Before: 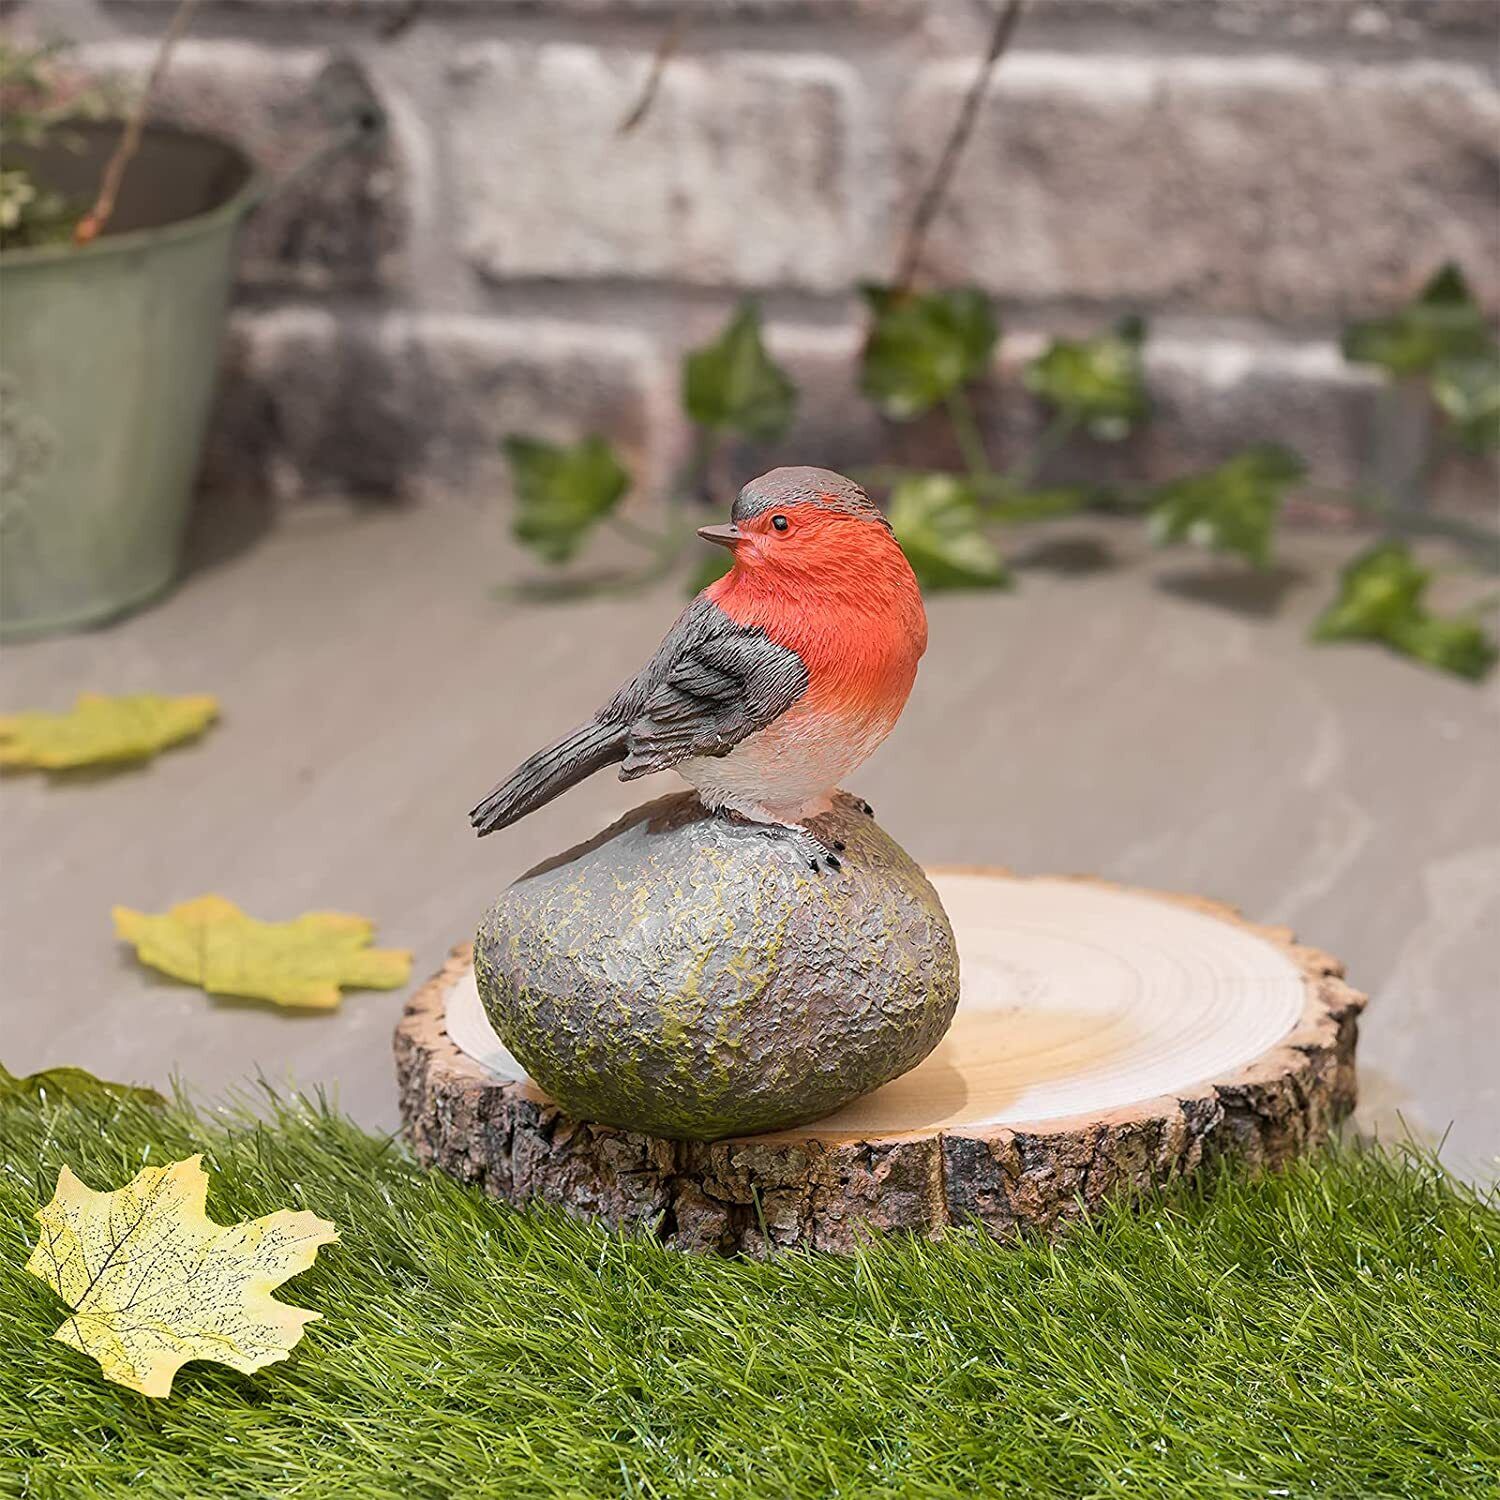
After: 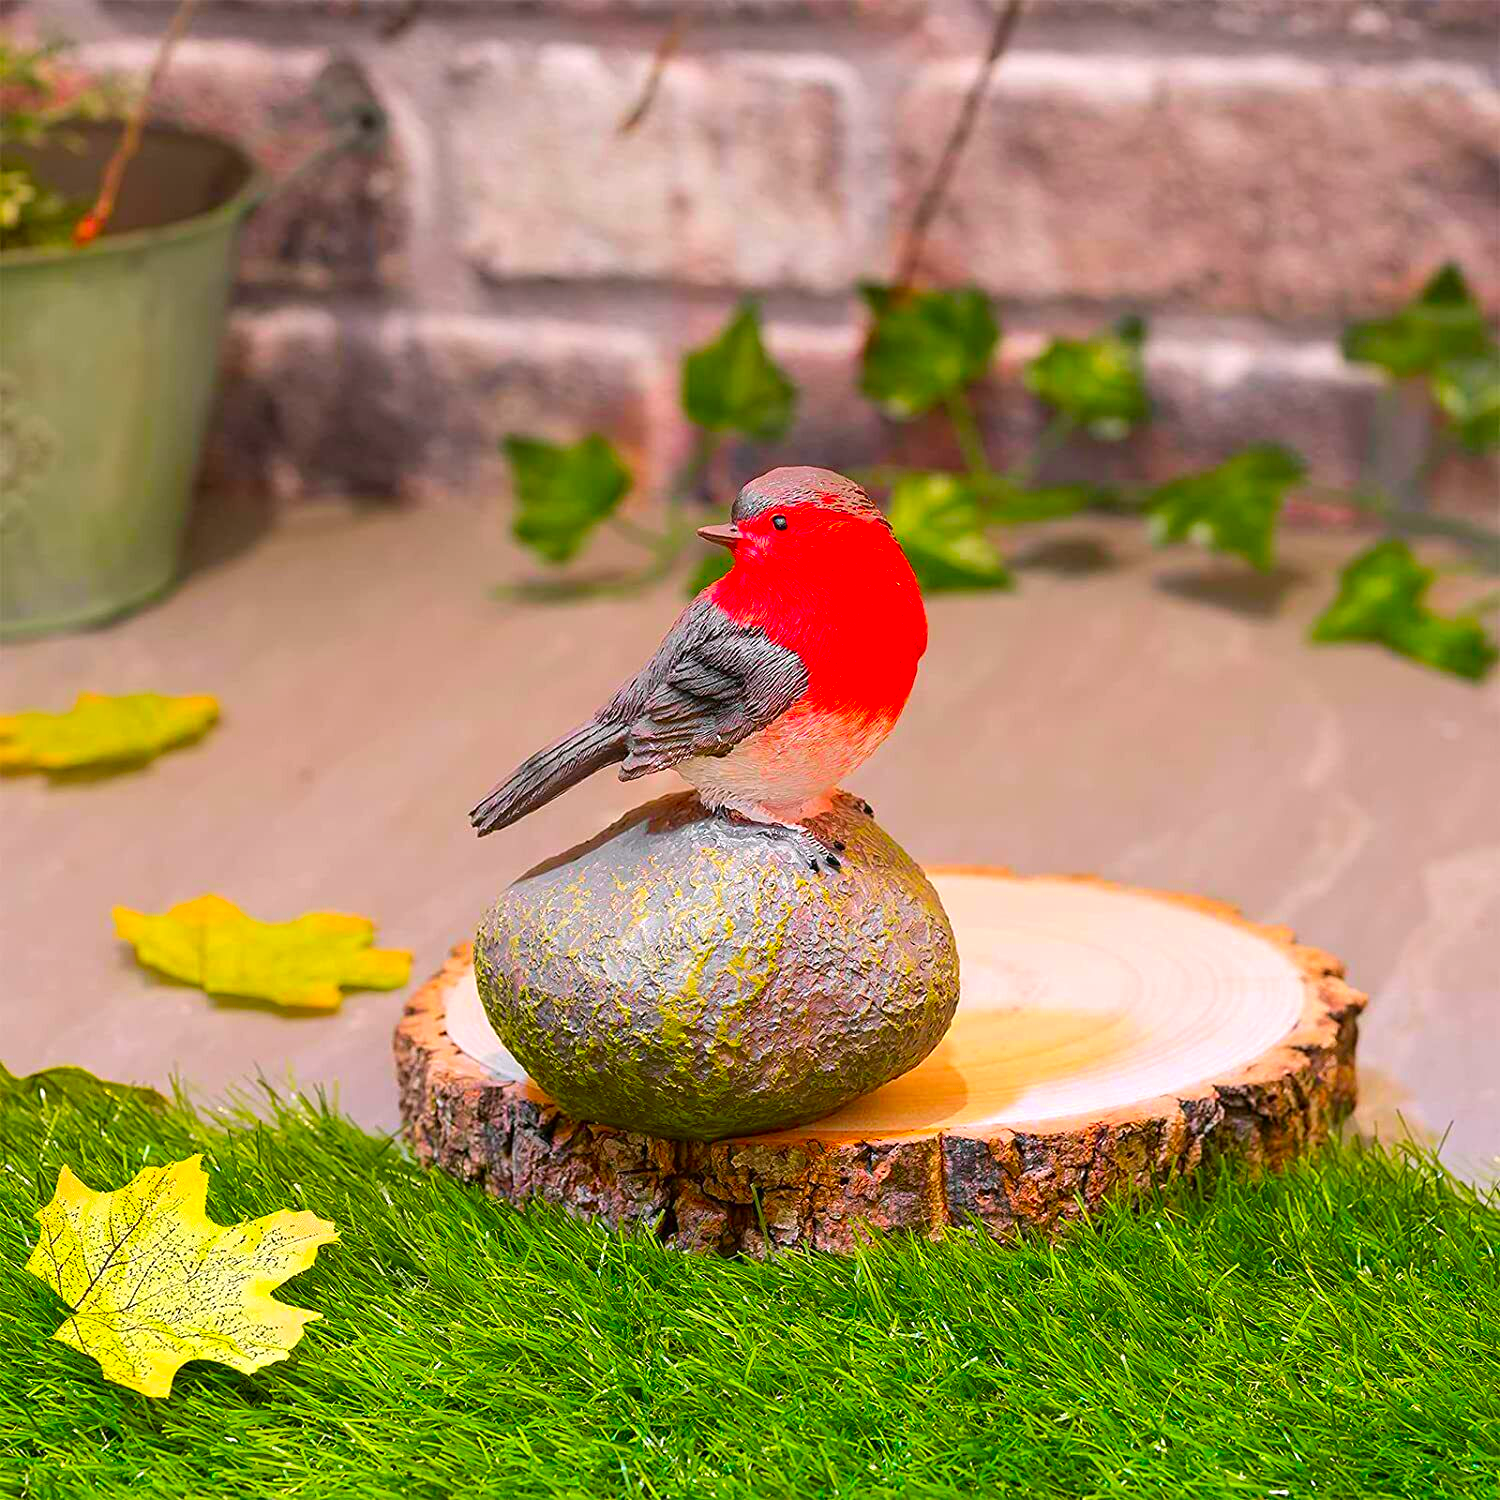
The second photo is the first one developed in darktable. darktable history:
exposure: exposure 0.15 EV, compensate highlight preservation false
color correction: highlights a* 1.59, highlights b* -1.7, saturation 2.48
